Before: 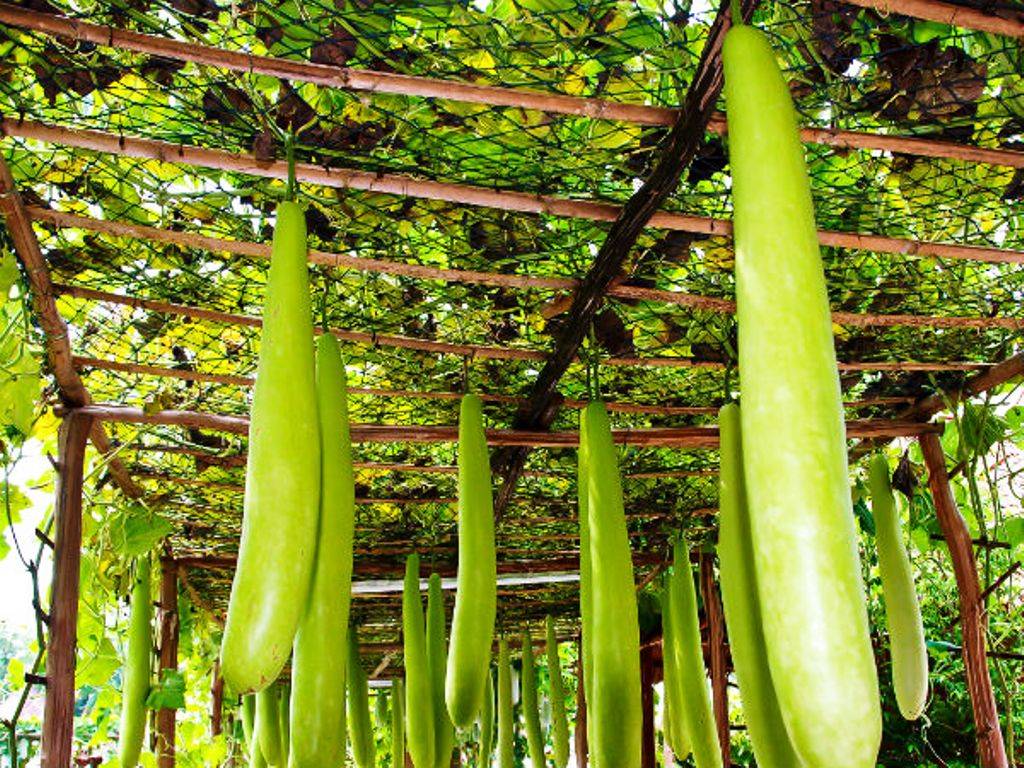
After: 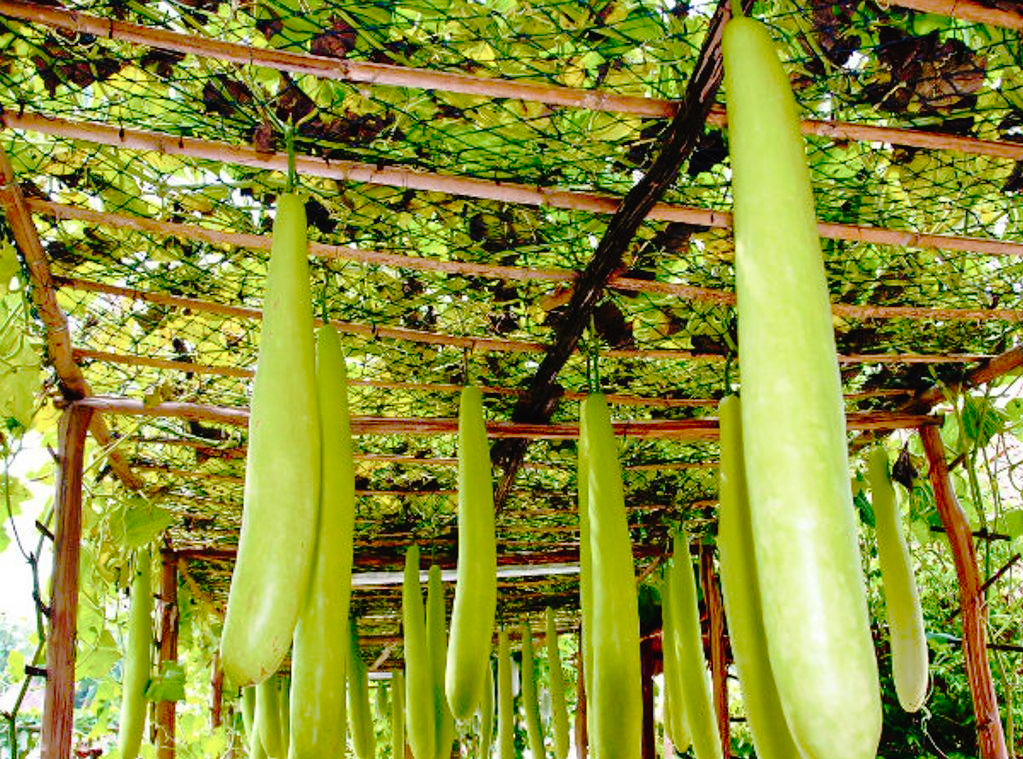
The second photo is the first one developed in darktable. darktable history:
tone curve: curves: ch0 [(0, 0) (0.003, 0.019) (0.011, 0.019) (0.025, 0.023) (0.044, 0.032) (0.069, 0.046) (0.1, 0.073) (0.136, 0.129) (0.177, 0.207) (0.224, 0.295) (0.277, 0.394) (0.335, 0.48) (0.399, 0.524) (0.468, 0.575) (0.543, 0.628) (0.623, 0.684) (0.709, 0.739) (0.801, 0.808) (0.898, 0.9) (1, 1)], preserve colors none
crop: top 1.049%, right 0.001%
color balance rgb: shadows fall-off 101%, linear chroma grading › mid-tones 7.63%, perceptual saturation grading › mid-tones 11.68%, mask middle-gray fulcrum 22.45%, global vibrance 10.11%, saturation formula JzAzBz (2021)
